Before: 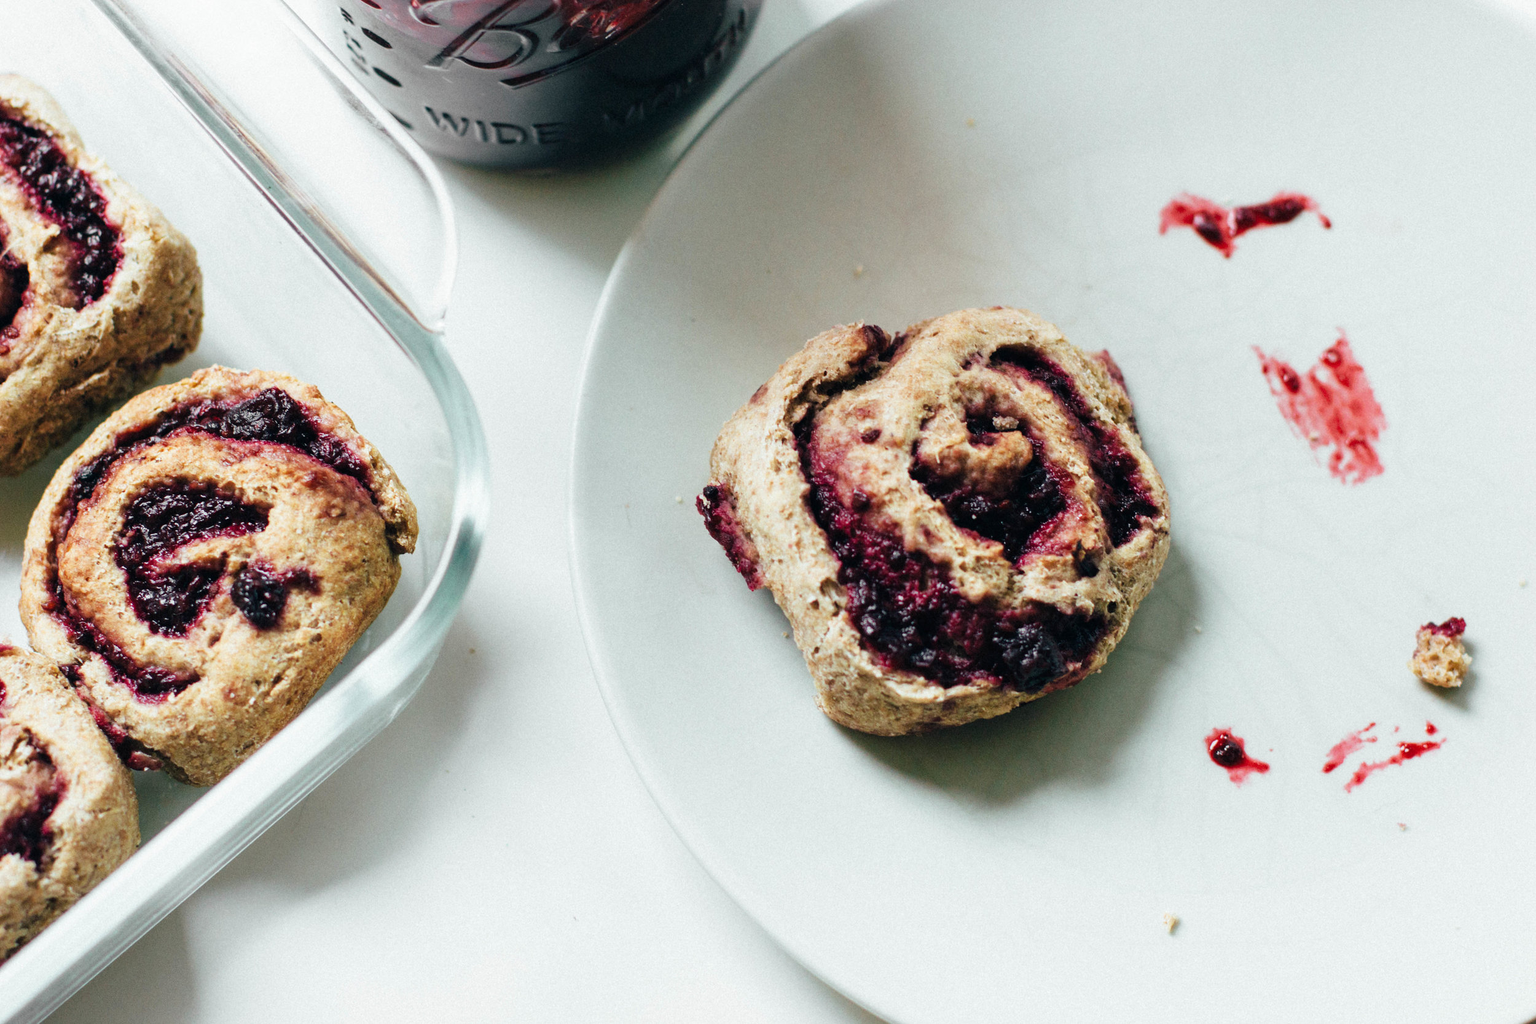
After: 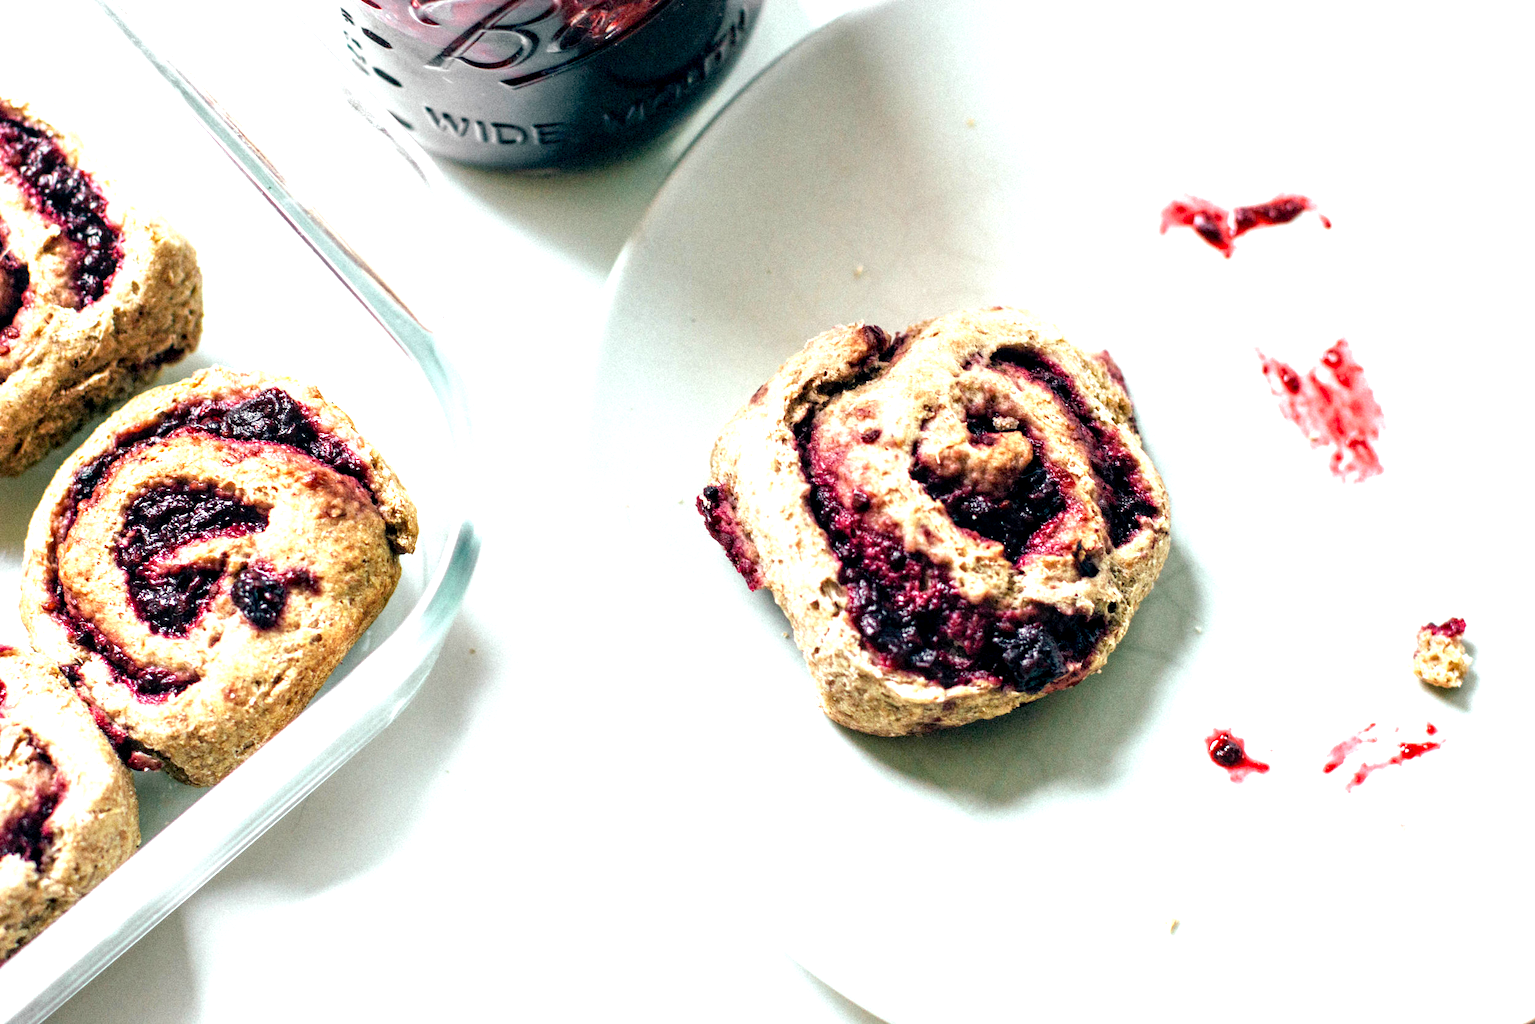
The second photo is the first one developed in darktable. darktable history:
local contrast: on, module defaults
exposure: black level correction 0.008, exposure 0.979 EV, compensate highlight preservation false
